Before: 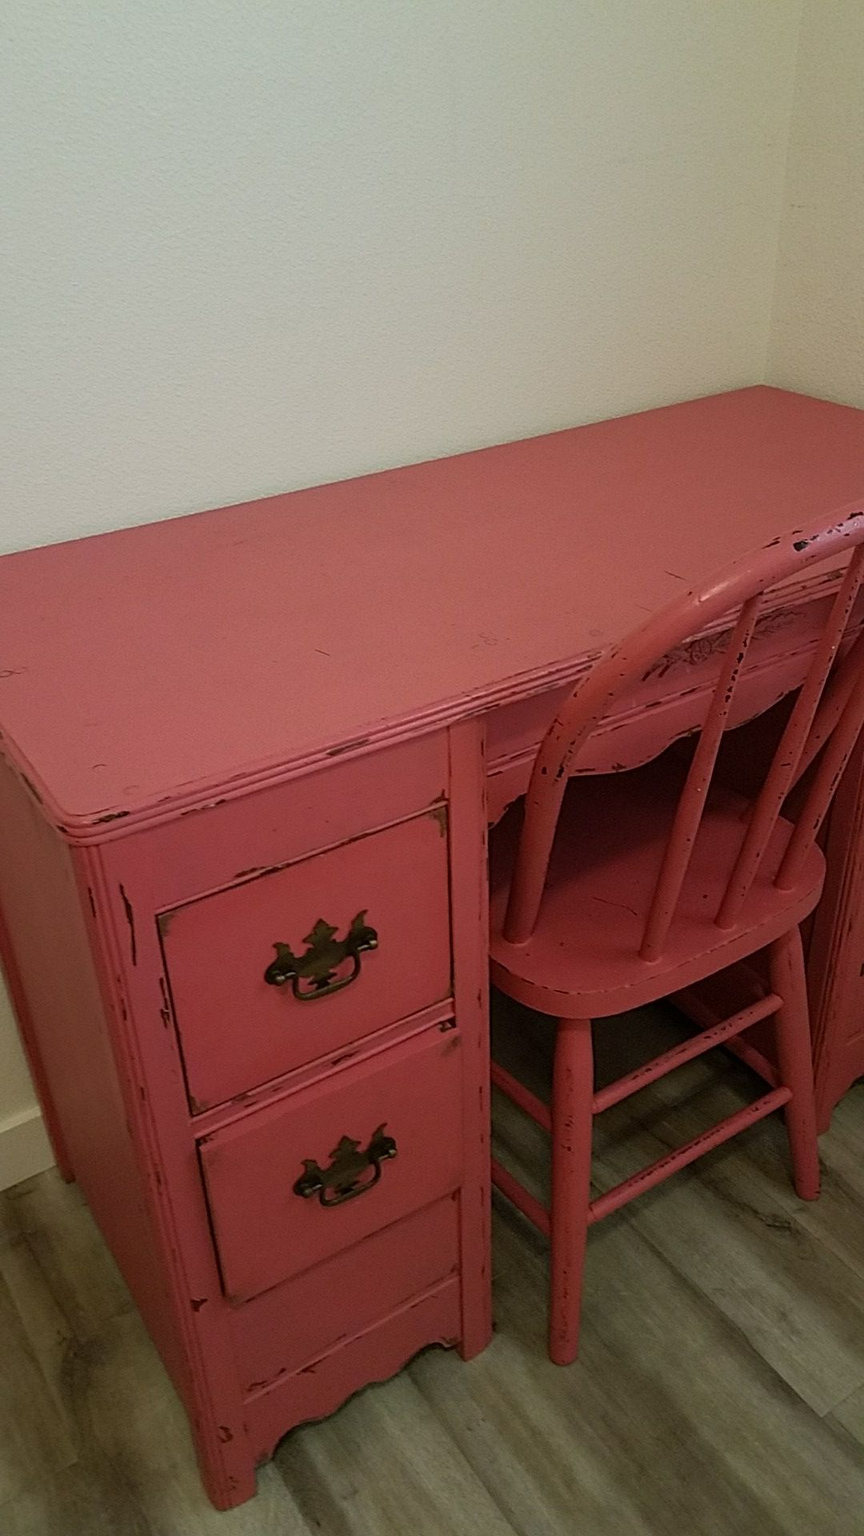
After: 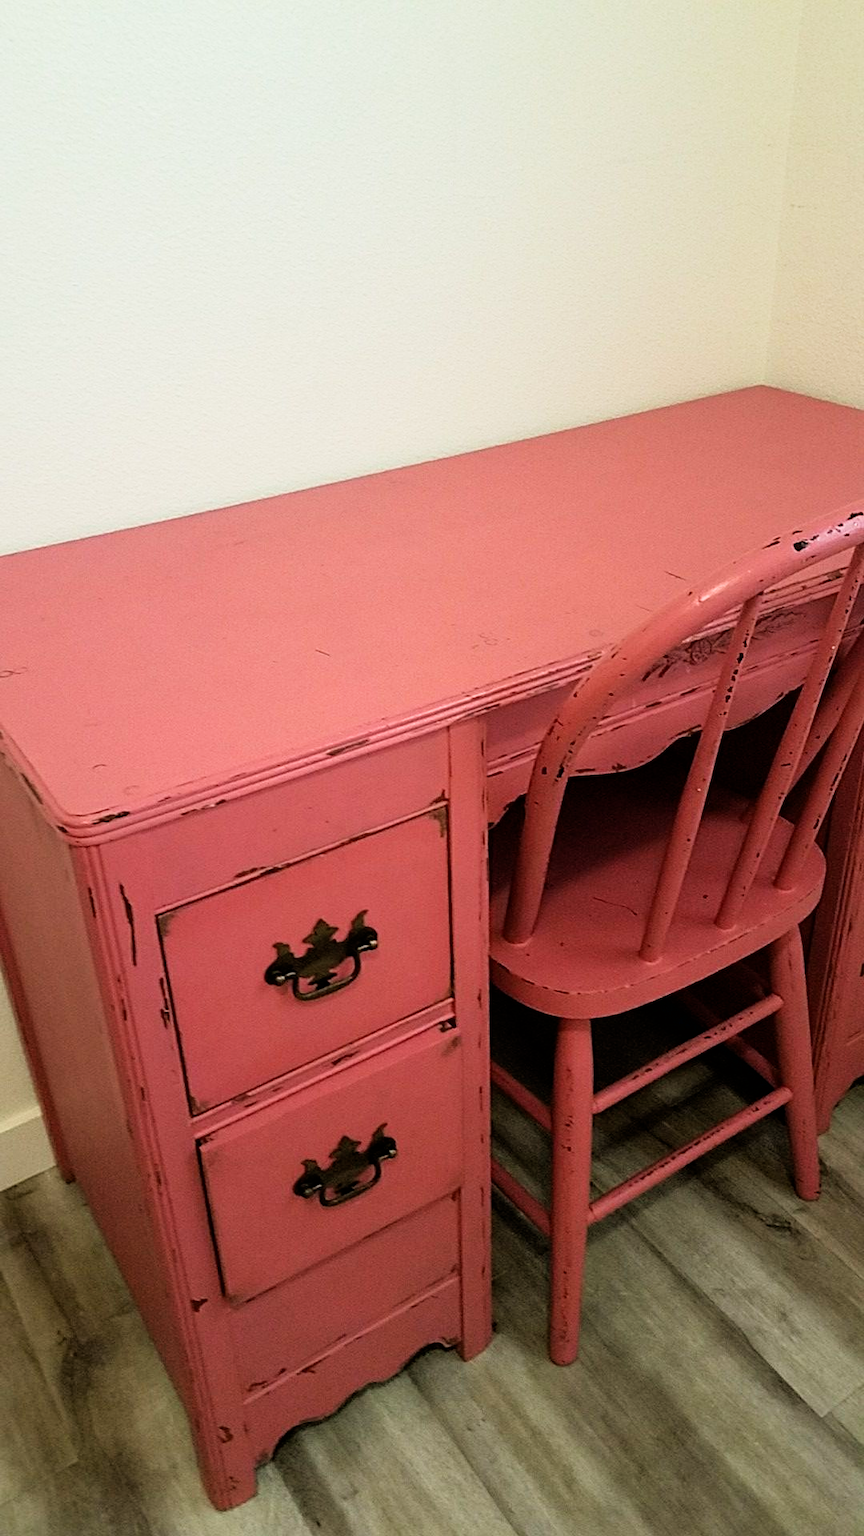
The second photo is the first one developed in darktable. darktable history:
filmic rgb: black relative exposure -16 EV, white relative exposure 6.27 EV, hardness 5.08, contrast 1.341
exposure: black level correction 0.001, exposure 0.966 EV, compensate exposure bias true, compensate highlight preservation false
